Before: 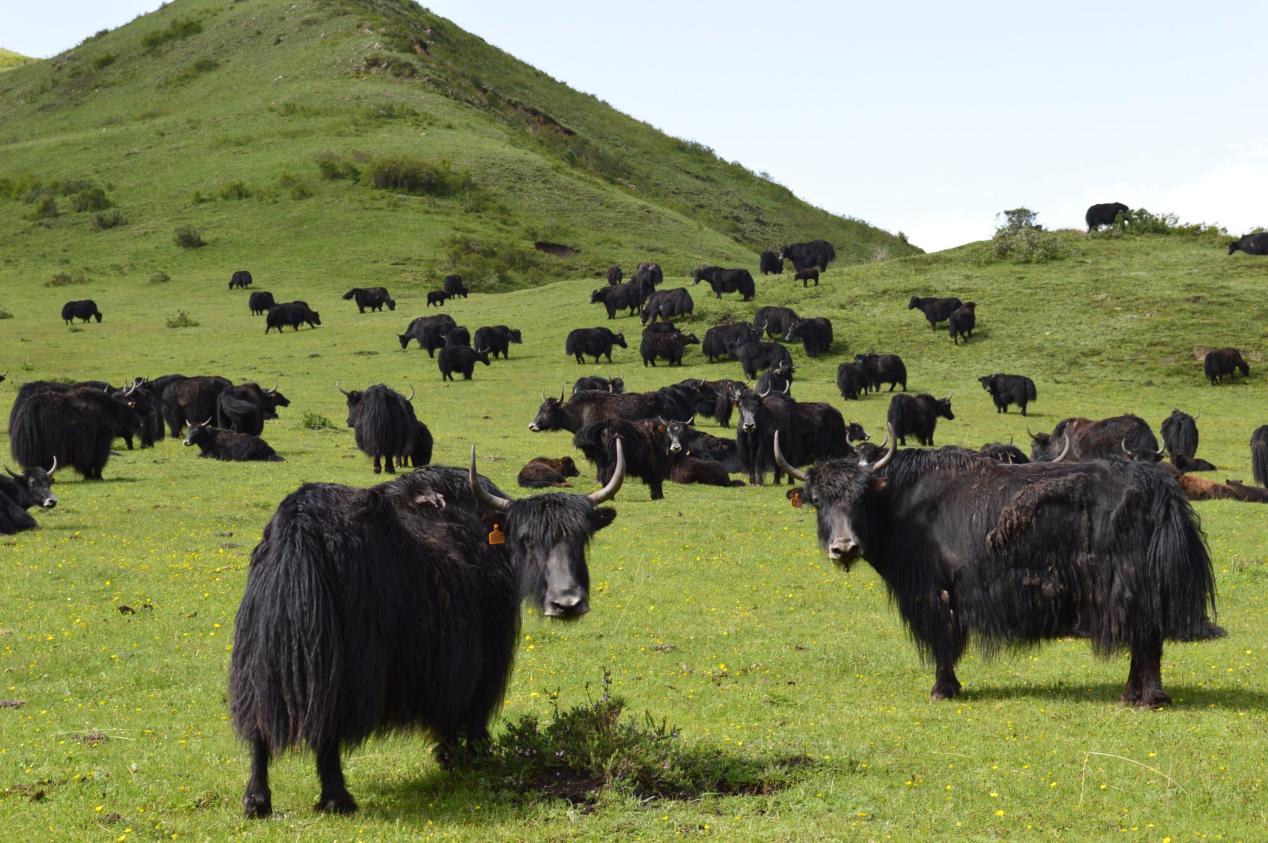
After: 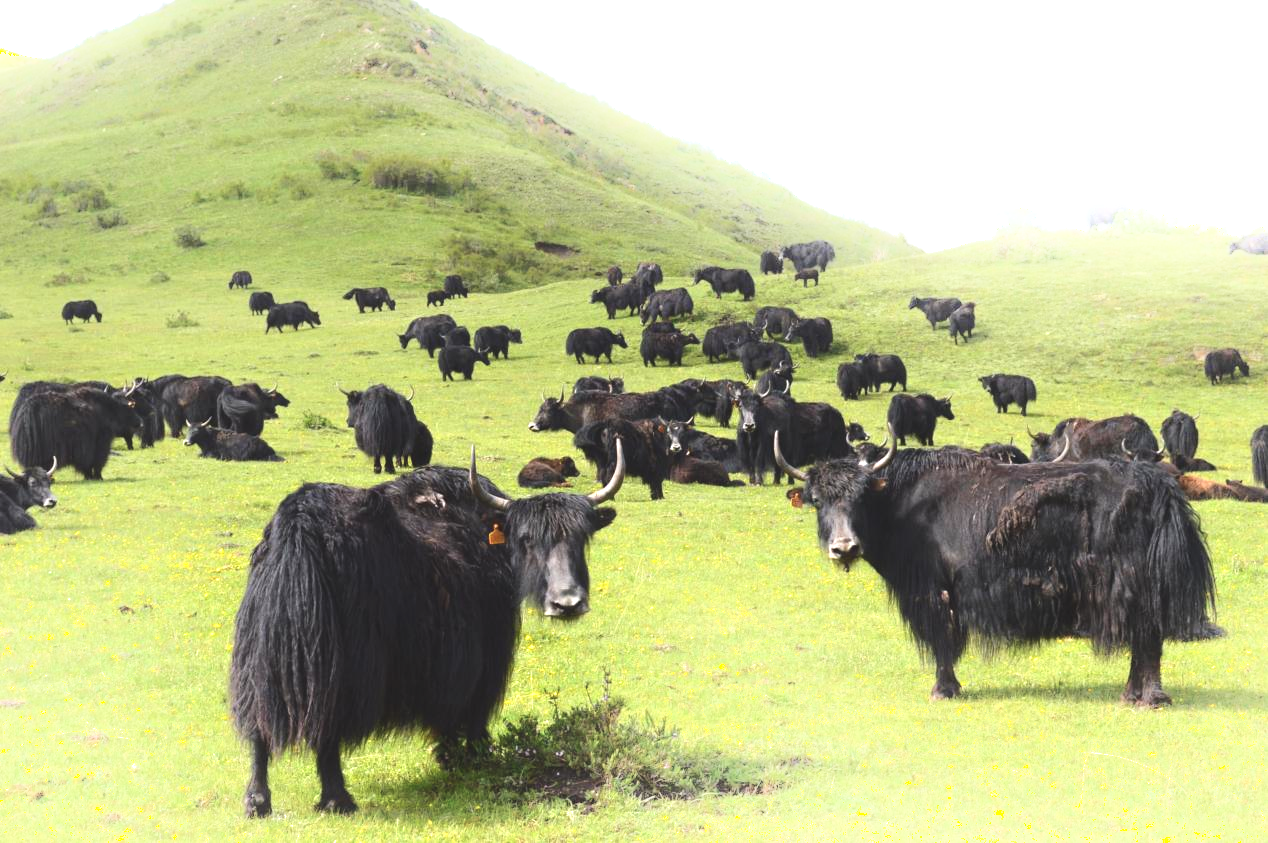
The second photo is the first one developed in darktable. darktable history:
exposure: black level correction -0.005, exposure 1 EV, compensate highlight preservation false
tone equalizer: on, module defaults
shadows and highlights: shadows -54.3, highlights 86.09, soften with gaussian
